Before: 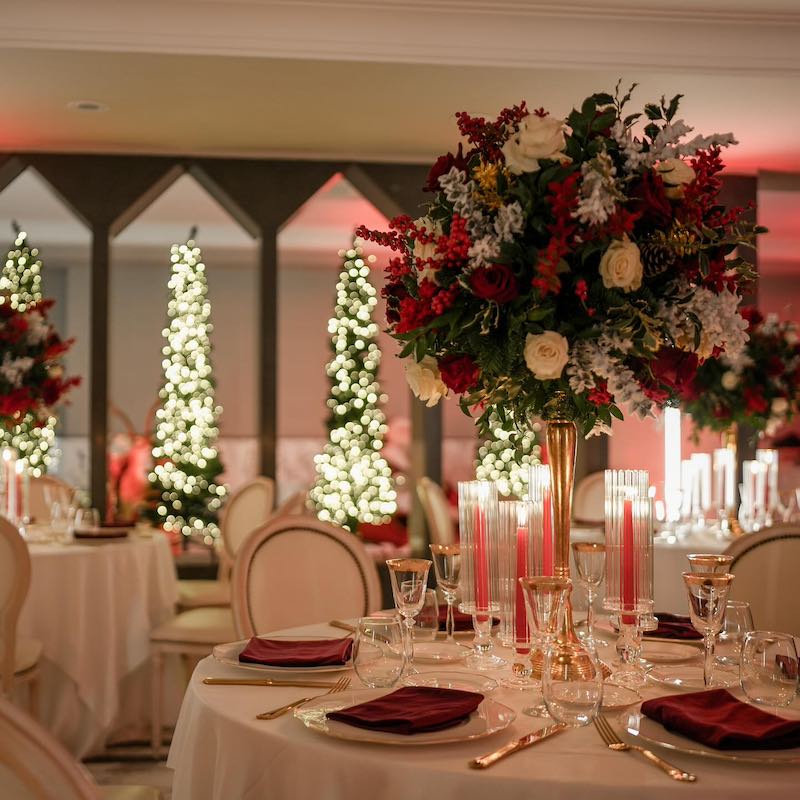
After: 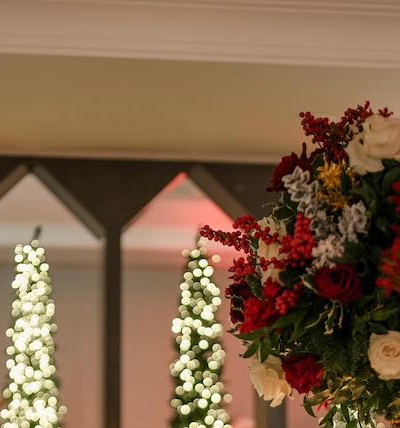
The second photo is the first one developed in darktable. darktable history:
crop: left 19.556%, right 30.401%, bottom 46.458%
tone equalizer: on, module defaults
